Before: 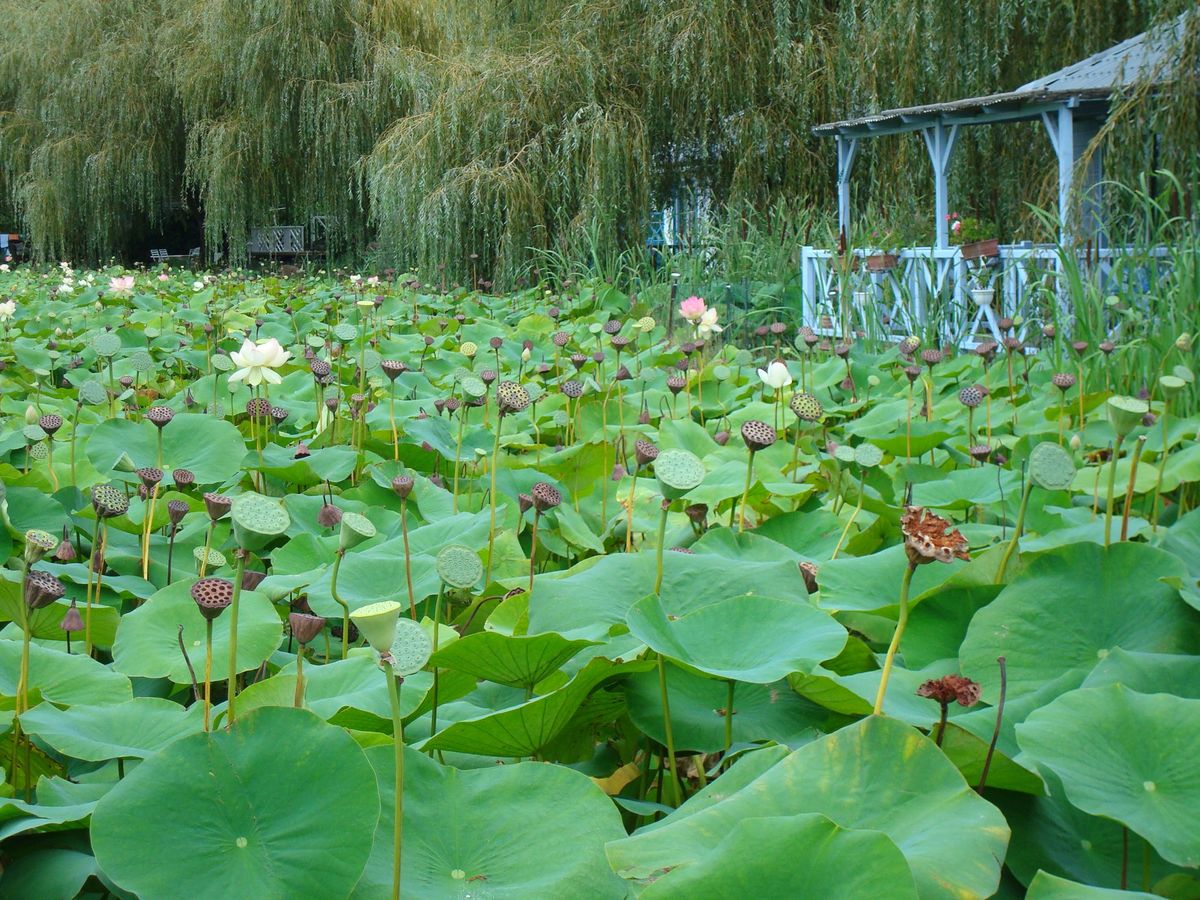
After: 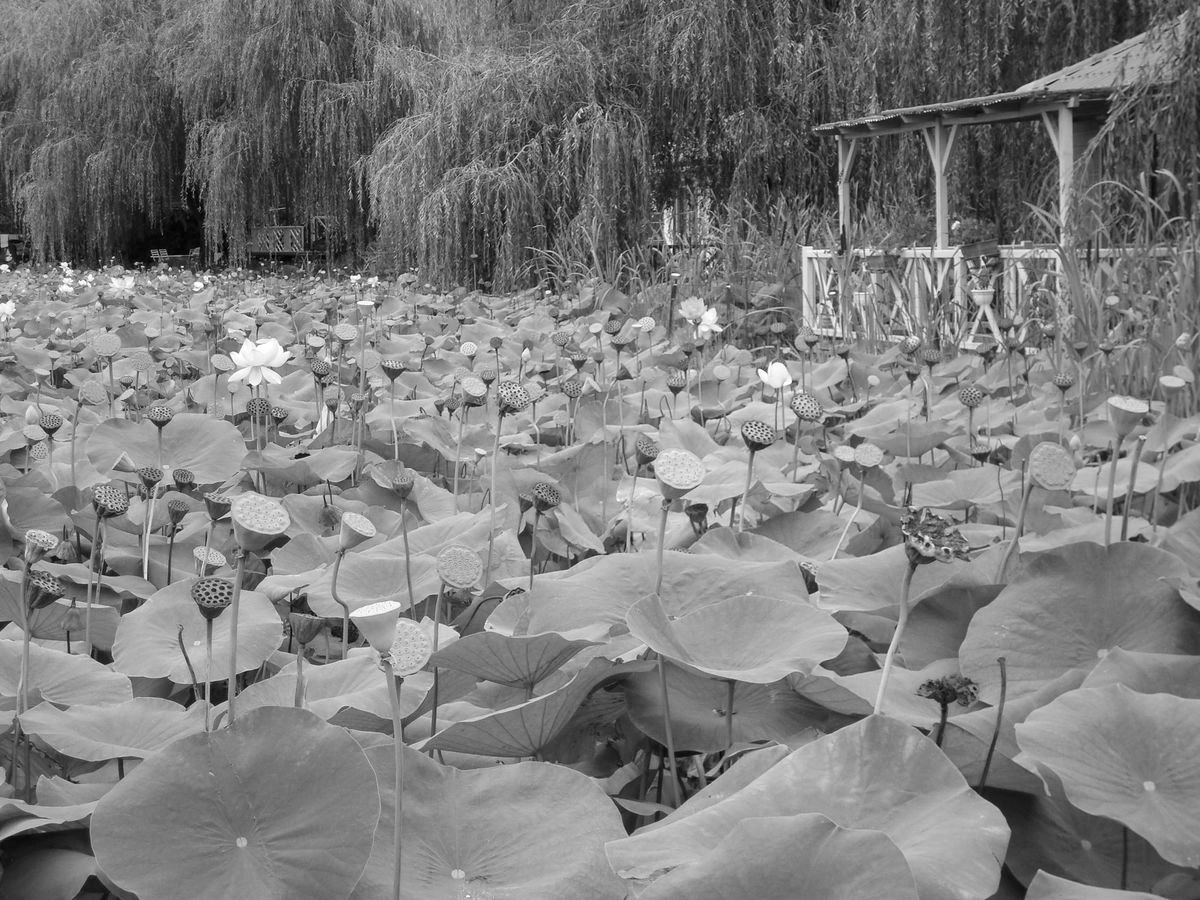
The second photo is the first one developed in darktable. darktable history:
monochrome: a -35.87, b 49.73, size 1.7
local contrast: highlights 100%, shadows 100%, detail 120%, midtone range 0.2
rotate and perspective: crop left 0, crop top 0
